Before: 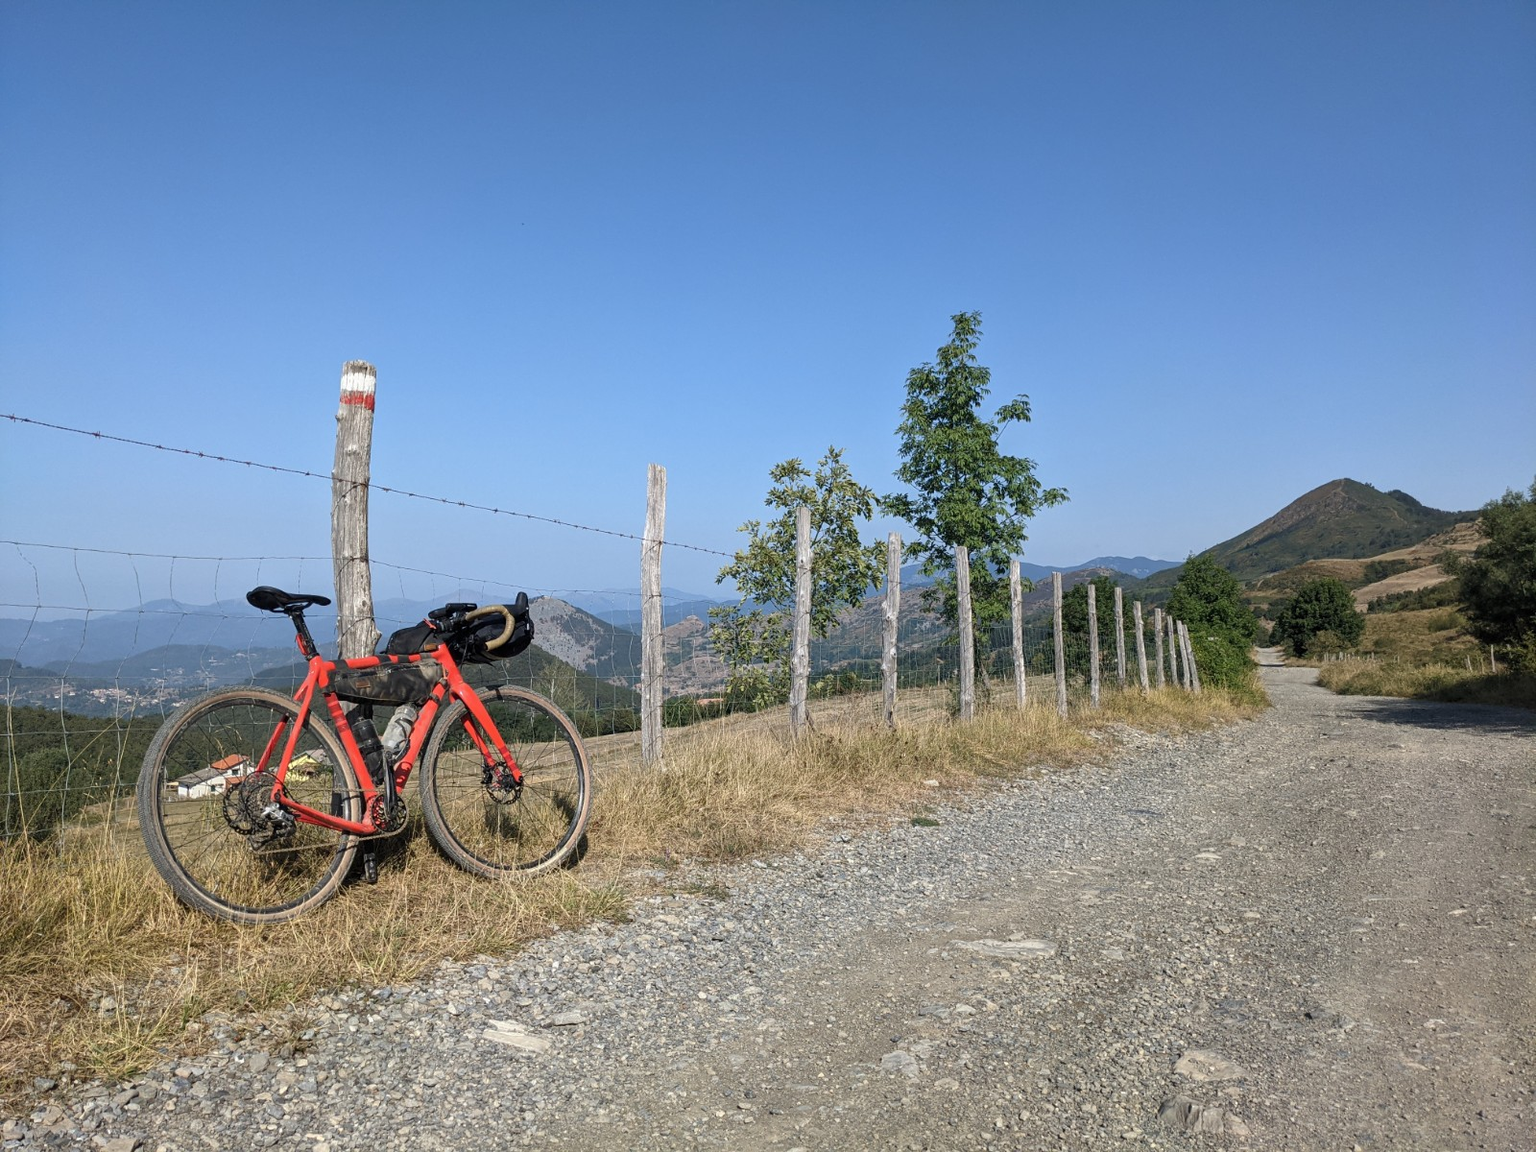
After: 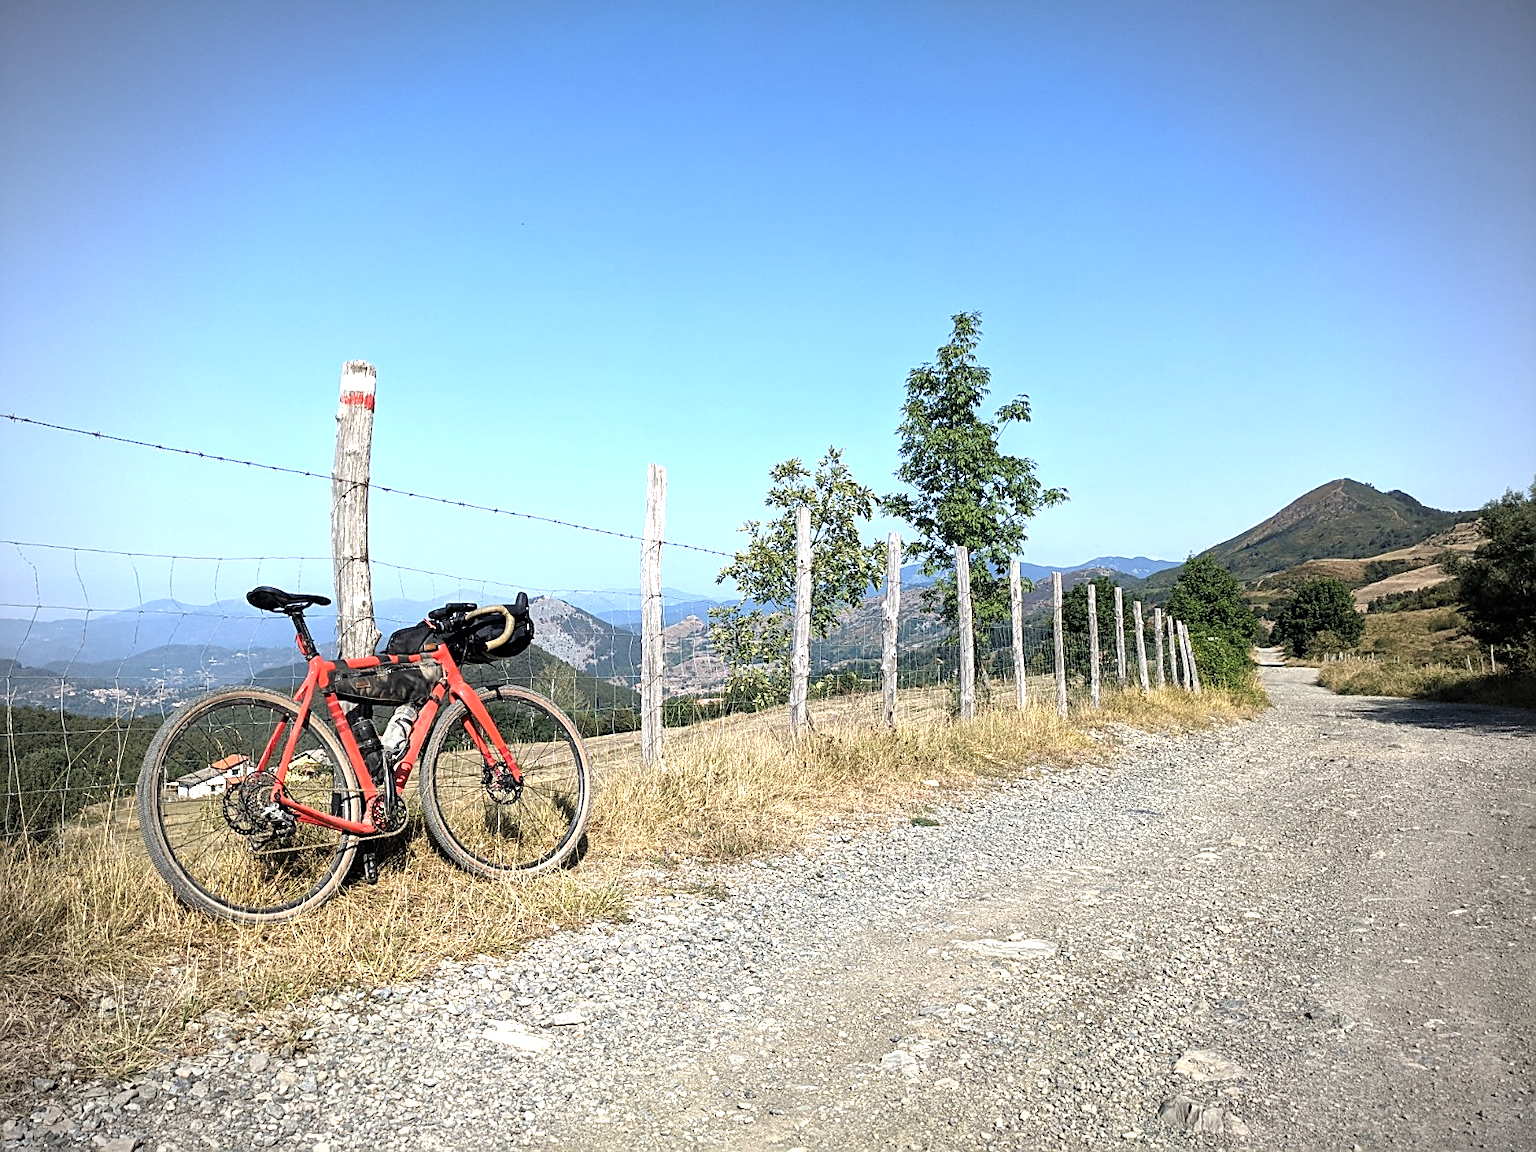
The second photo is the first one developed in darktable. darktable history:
vignetting: width/height ratio 1.093
tone equalizer: -8 EV -1.06 EV, -7 EV -0.972 EV, -6 EV -0.864 EV, -5 EV -0.542 EV, -3 EV 0.591 EV, -2 EV 0.837 EV, -1 EV 1.01 EV, +0 EV 1.05 EV
exposure: exposure -0.059 EV, compensate highlight preservation false
sharpen: on, module defaults
